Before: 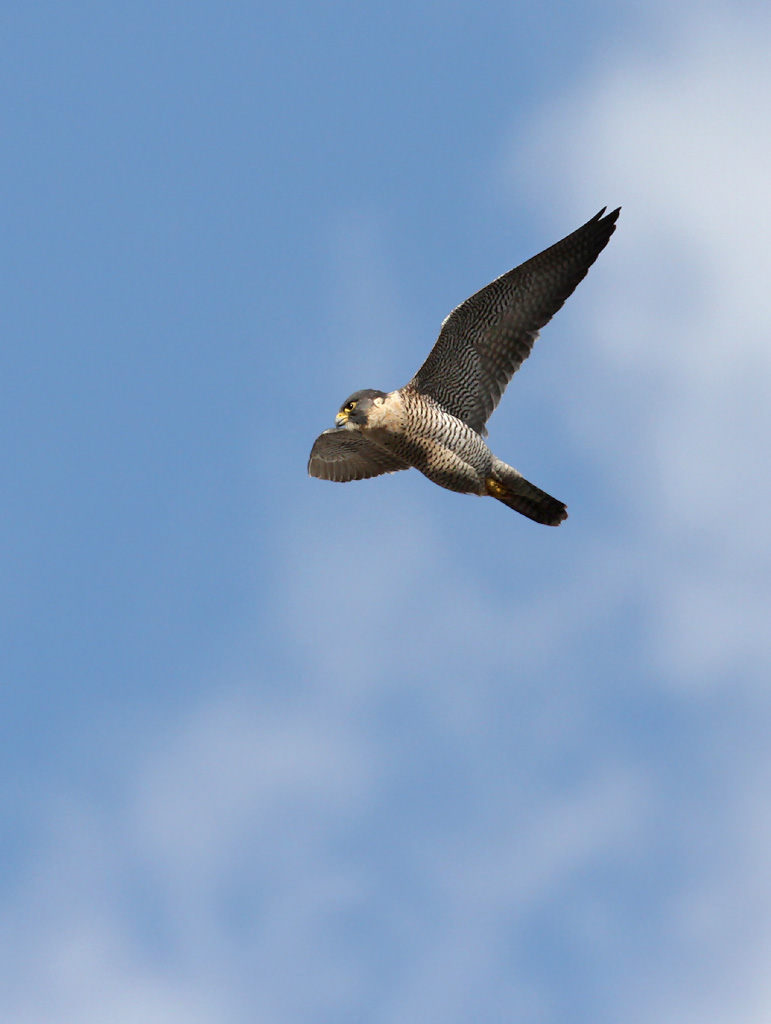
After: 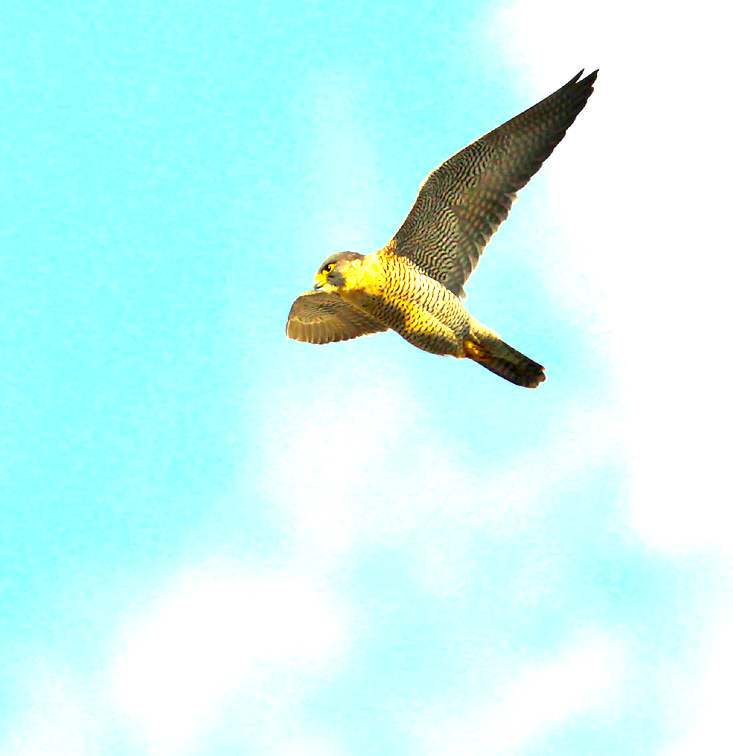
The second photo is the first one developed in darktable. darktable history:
exposure: black level correction 0.001, exposure 1.856 EV, compensate highlight preservation false
crop and rotate: left 2.933%, top 13.521%, right 1.915%, bottom 12.583%
color correction: highlights b* -0.044, saturation 1.36
color balance rgb: shadows lift › chroma 2.031%, shadows lift › hue 135.44°, highlights gain › chroma 7.976%, highlights gain › hue 85.69°, perceptual saturation grading › global saturation 31.185%
